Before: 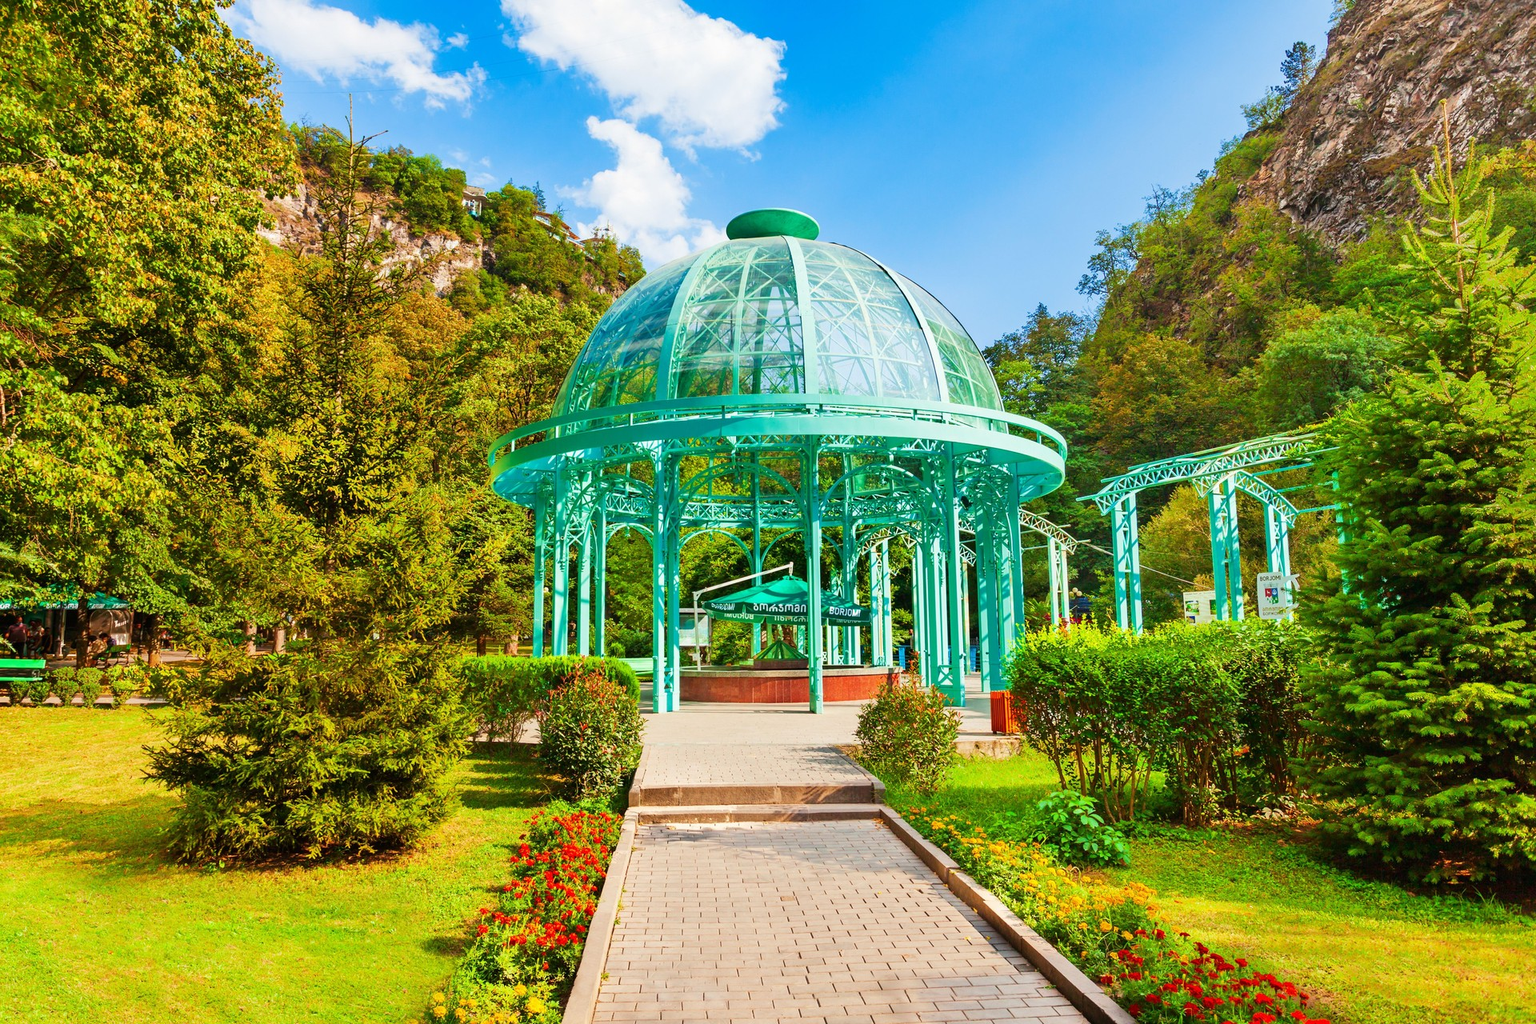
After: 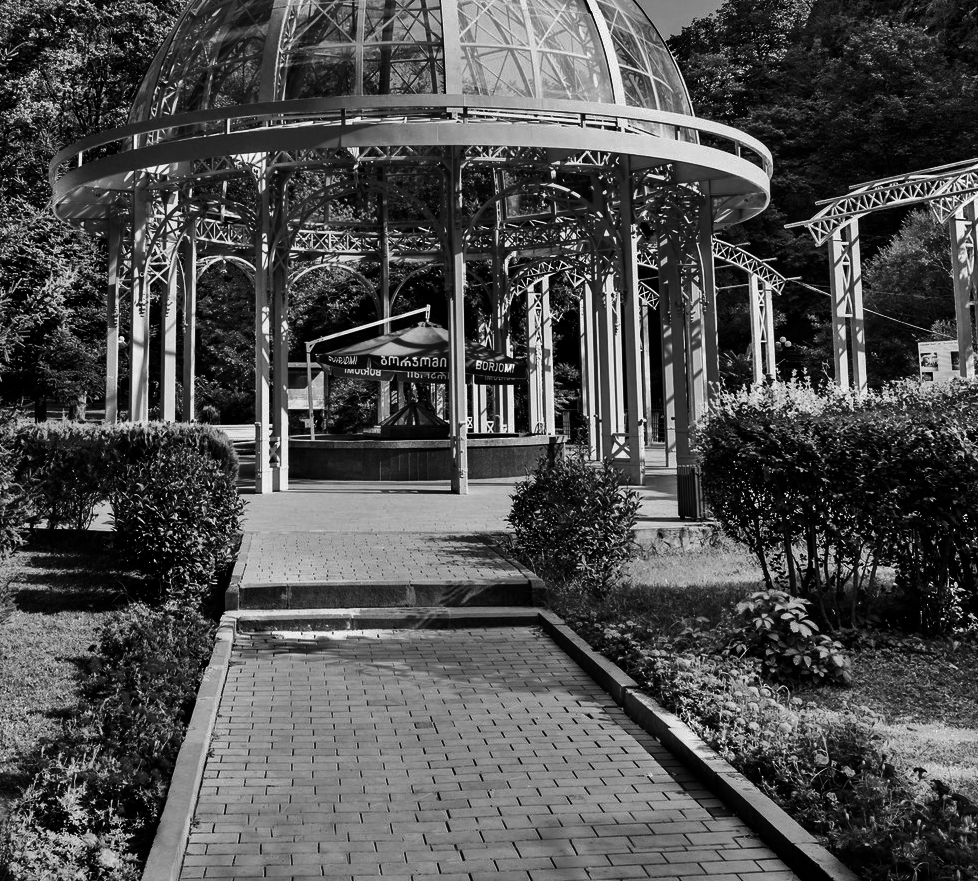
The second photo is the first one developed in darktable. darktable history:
contrast brightness saturation: contrast 0.02, brightness -1, saturation -1
crop and rotate: left 29.237%, top 31.152%, right 19.807%
shadows and highlights: soften with gaussian
